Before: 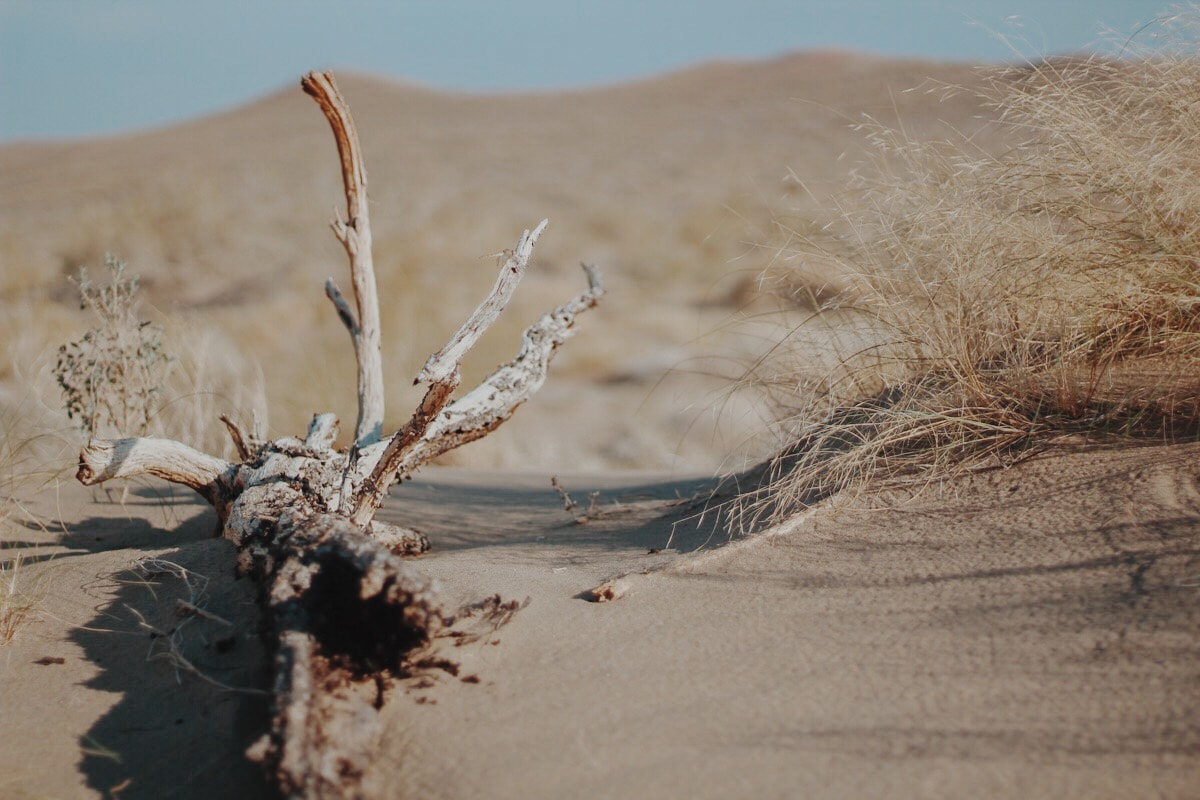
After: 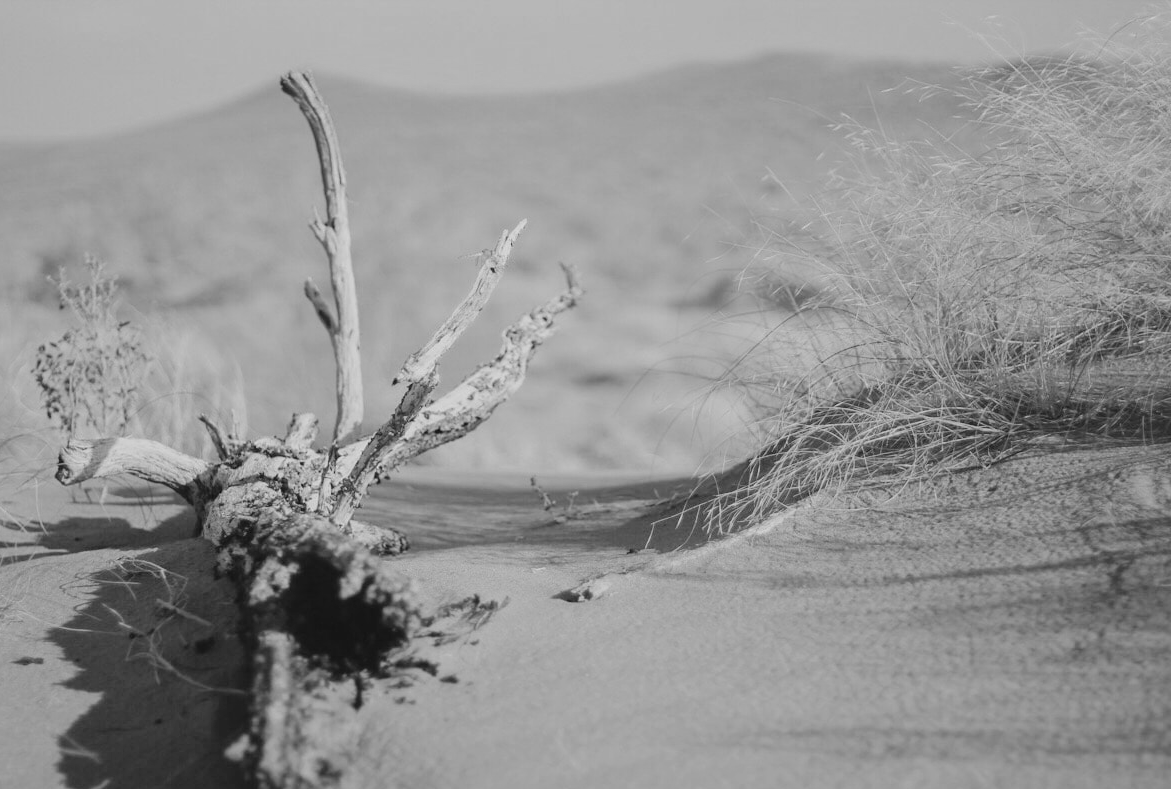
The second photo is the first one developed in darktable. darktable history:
crop and rotate: left 1.774%, right 0.633%, bottom 1.28%
monochrome: on, module defaults
contrast brightness saturation: brightness 0.13
